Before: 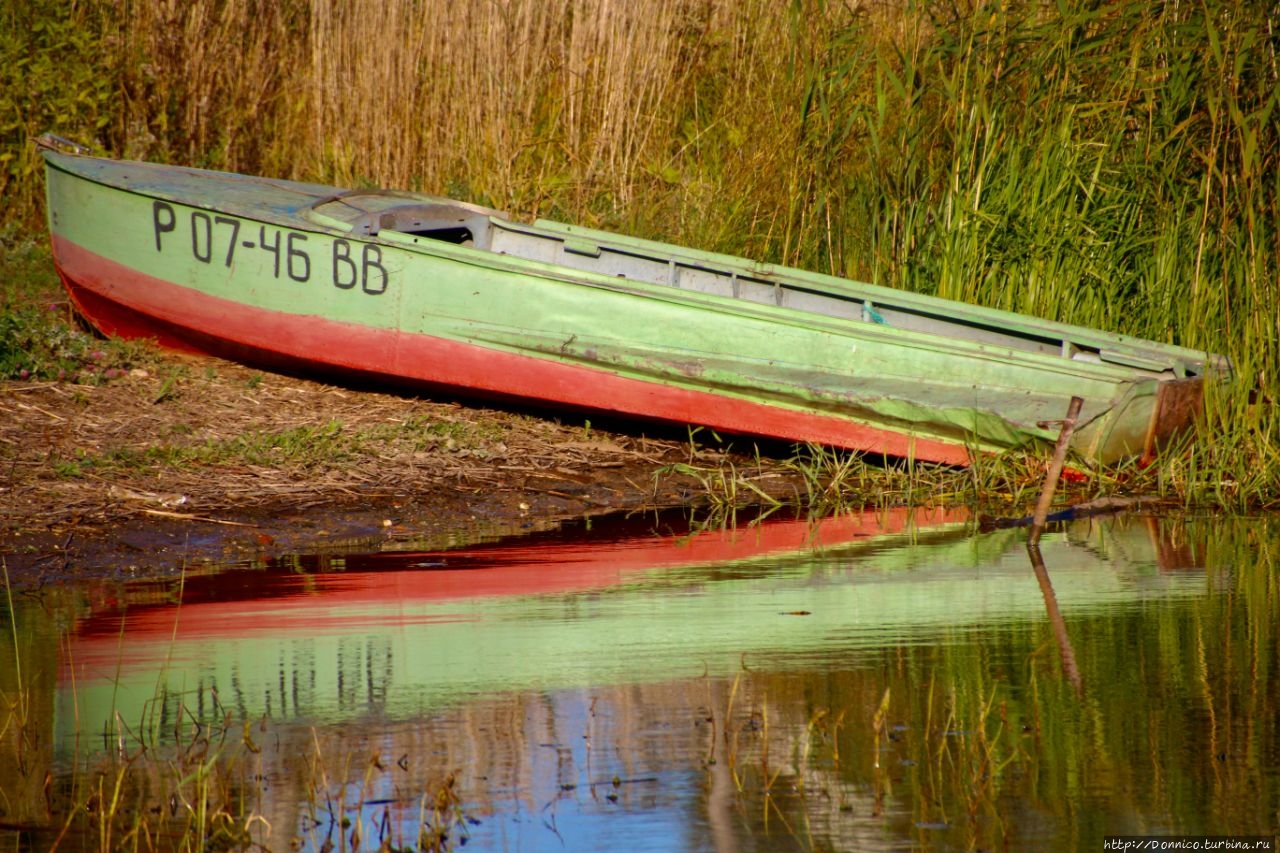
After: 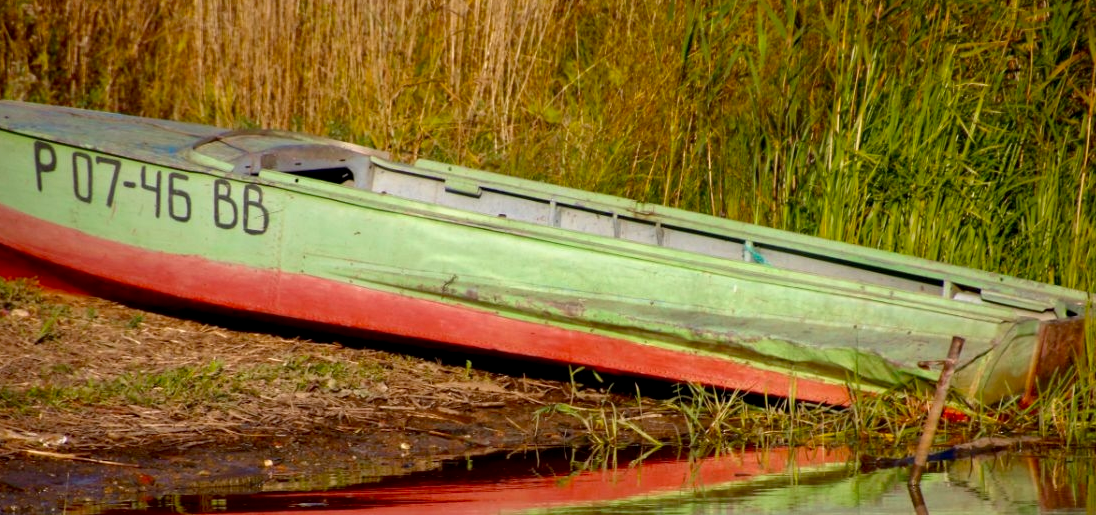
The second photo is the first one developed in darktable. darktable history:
crop and rotate: left 9.313%, top 7.256%, right 5.006%, bottom 32.291%
